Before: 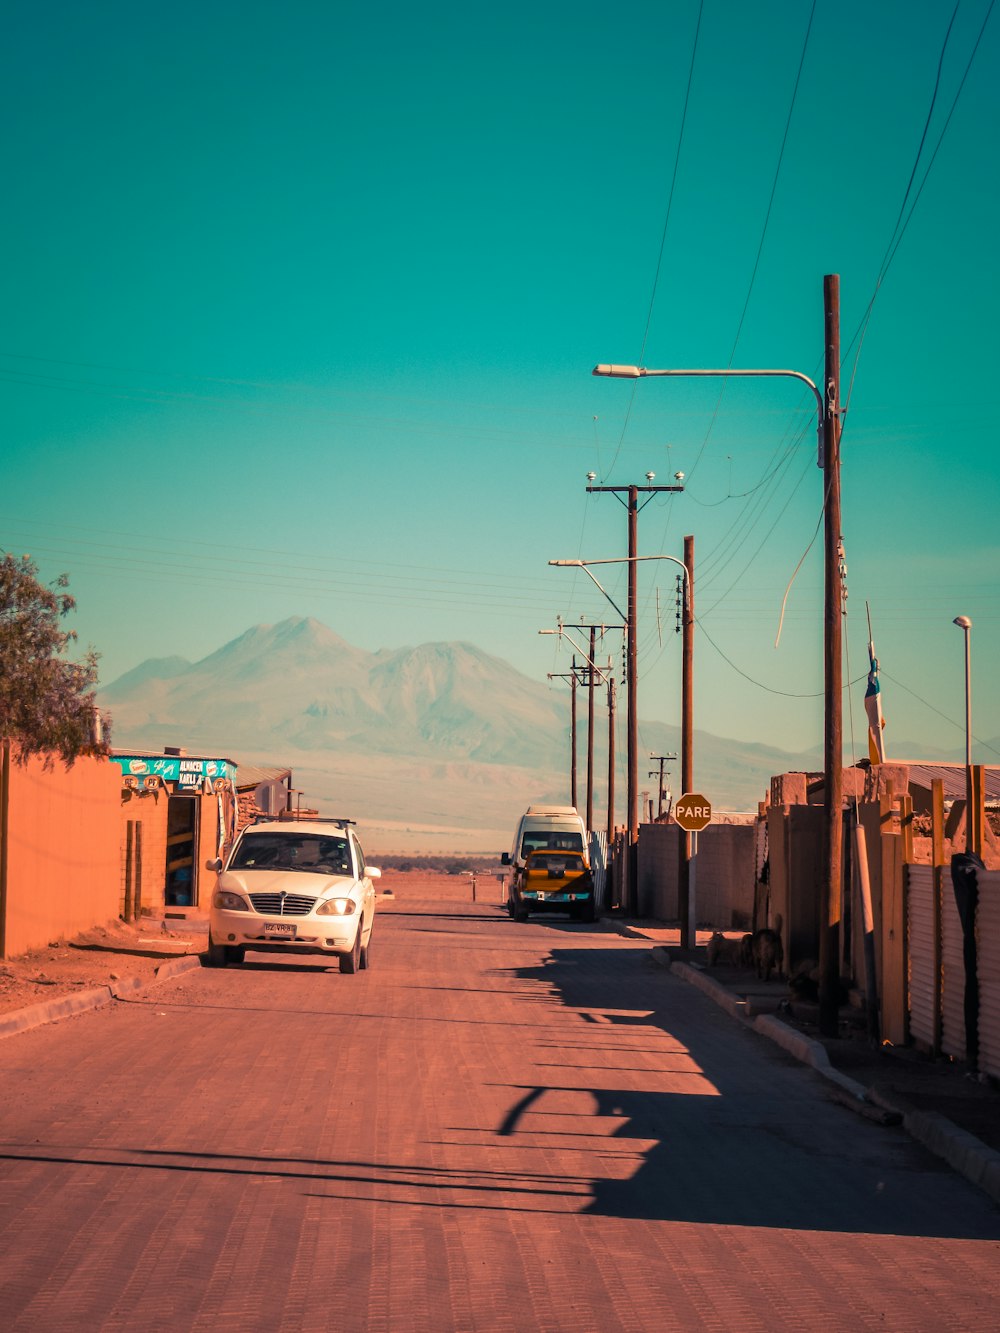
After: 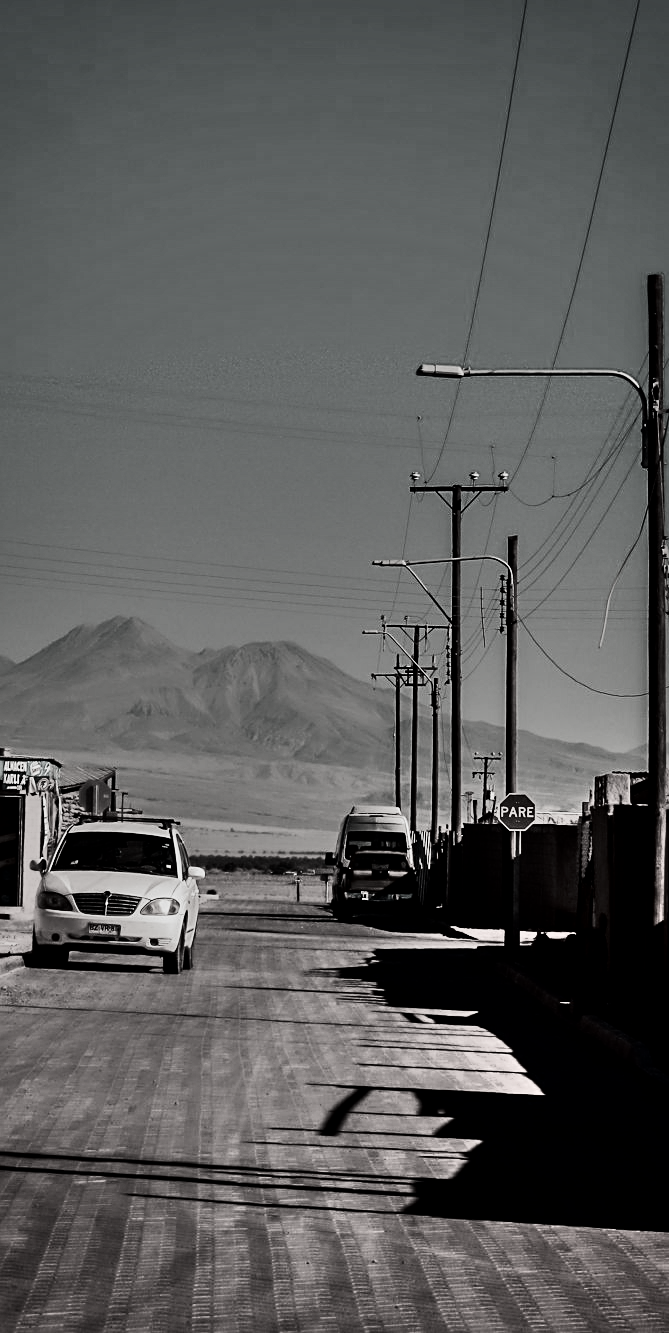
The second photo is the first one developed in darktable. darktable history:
crop and rotate: left 17.661%, right 15.409%
filmic rgb: black relative exposure -5.11 EV, white relative exposure 3.21 EV, hardness 3.46, contrast 1.201, highlights saturation mix -48.83%, color science v4 (2020)
sharpen: on, module defaults
shadows and highlights: shadows 75.65, highlights -24.94, highlights color adjustment 40.1%, soften with gaussian
contrast brightness saturation: brightness -0.988, saturation 0.995
